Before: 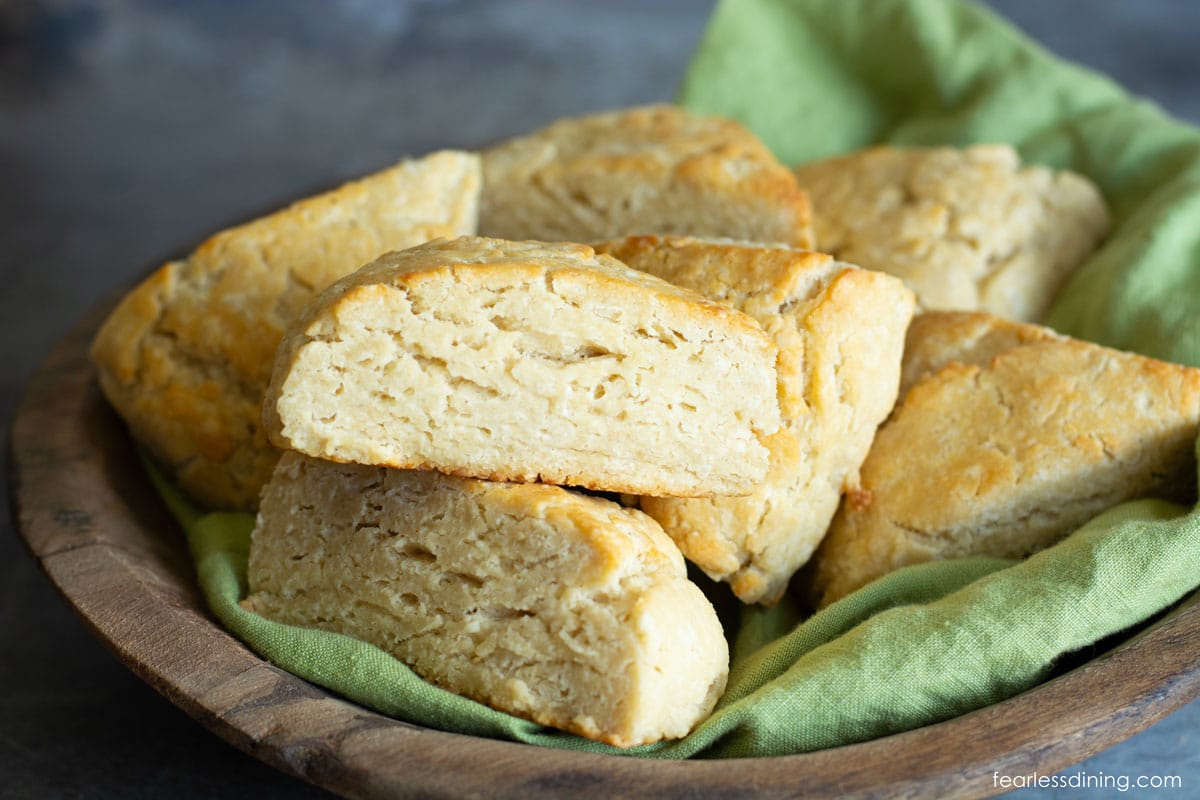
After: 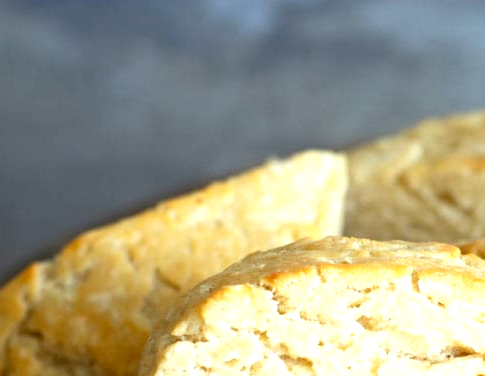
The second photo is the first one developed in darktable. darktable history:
exposure: black level correction 0.002, exposure 0.673 EV, compensate highlight preservation false
crop and rotate: left 11.218%, top 0.067%, right 48.288%, bottom 52.822%
